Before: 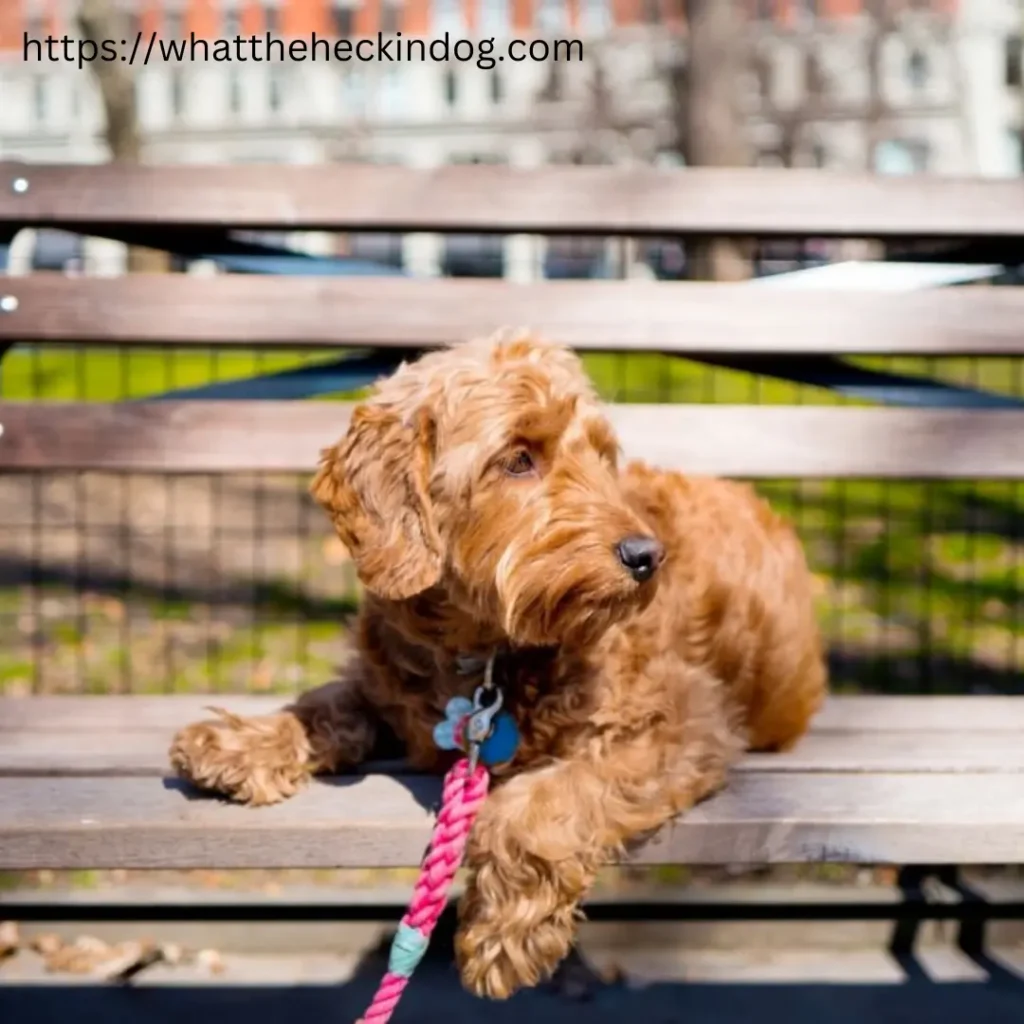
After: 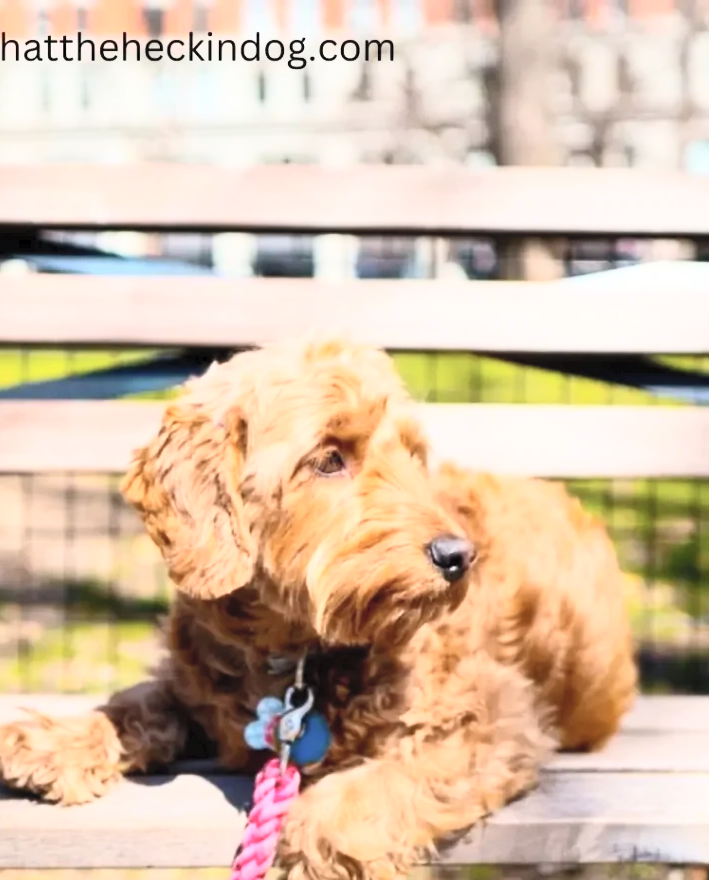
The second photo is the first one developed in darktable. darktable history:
contrast brightness saturation: contrast 0.39, brightness 0.53
crop: left 18.479%, right 12.2%, bottom 13.971%
